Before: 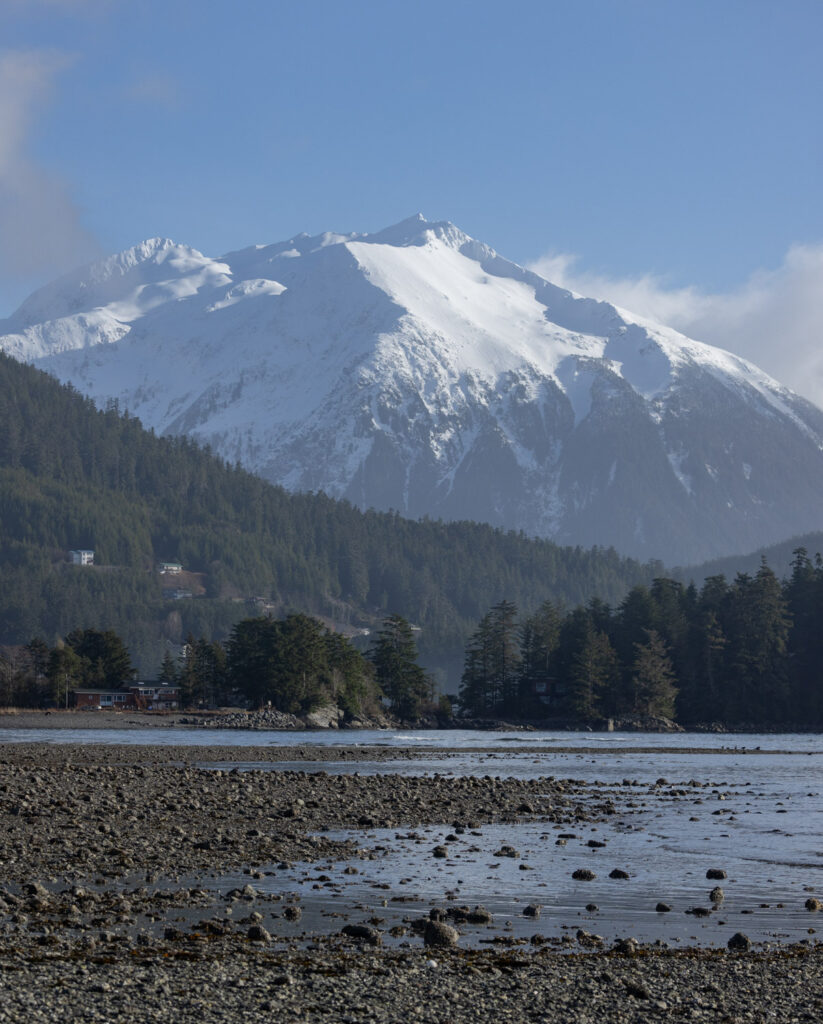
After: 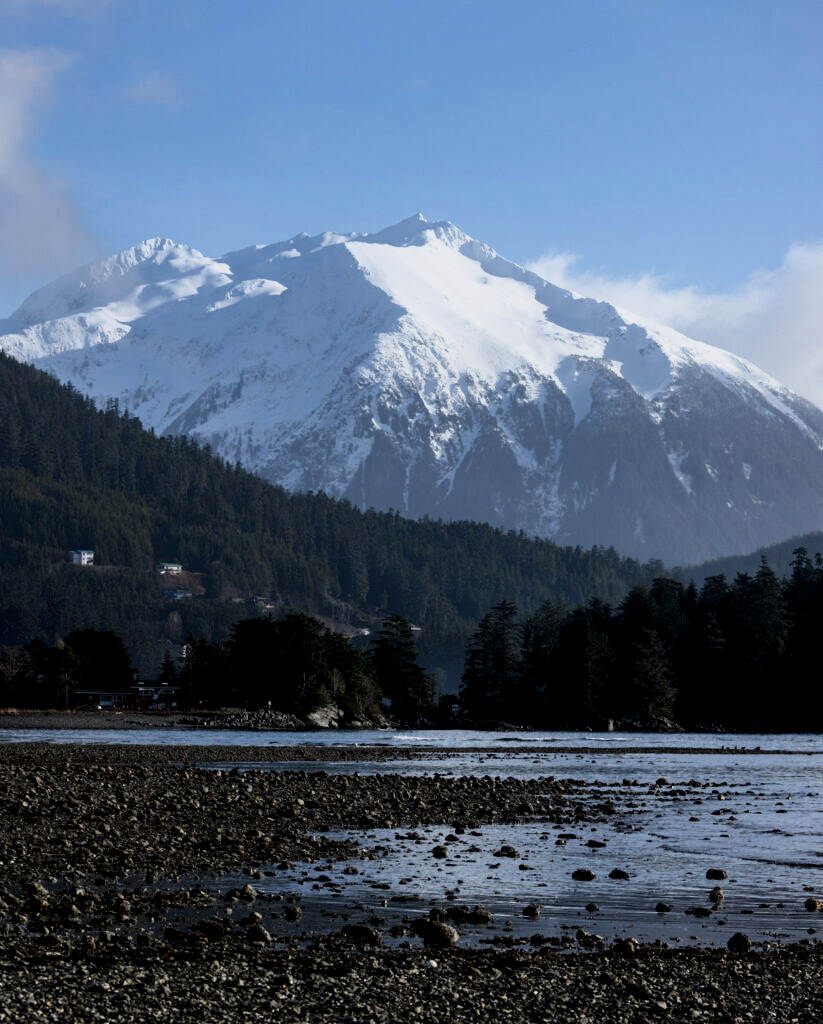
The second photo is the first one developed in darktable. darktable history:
levels: levels [0.018, 0.493, 1]
filmic rgb: black relative exposure -7.75 EV, white relative exposure 4.4 EV, threshold 3 EV, hardness 3.76, latitude 50%, contrast 1.1, color science v5 (2021), contrast in shadows safe, contrast in highlights safe, enable highlight reconstruction true
contrast brightness saturation: contrast 0.32, brightness -0.08, saturation 0.17
